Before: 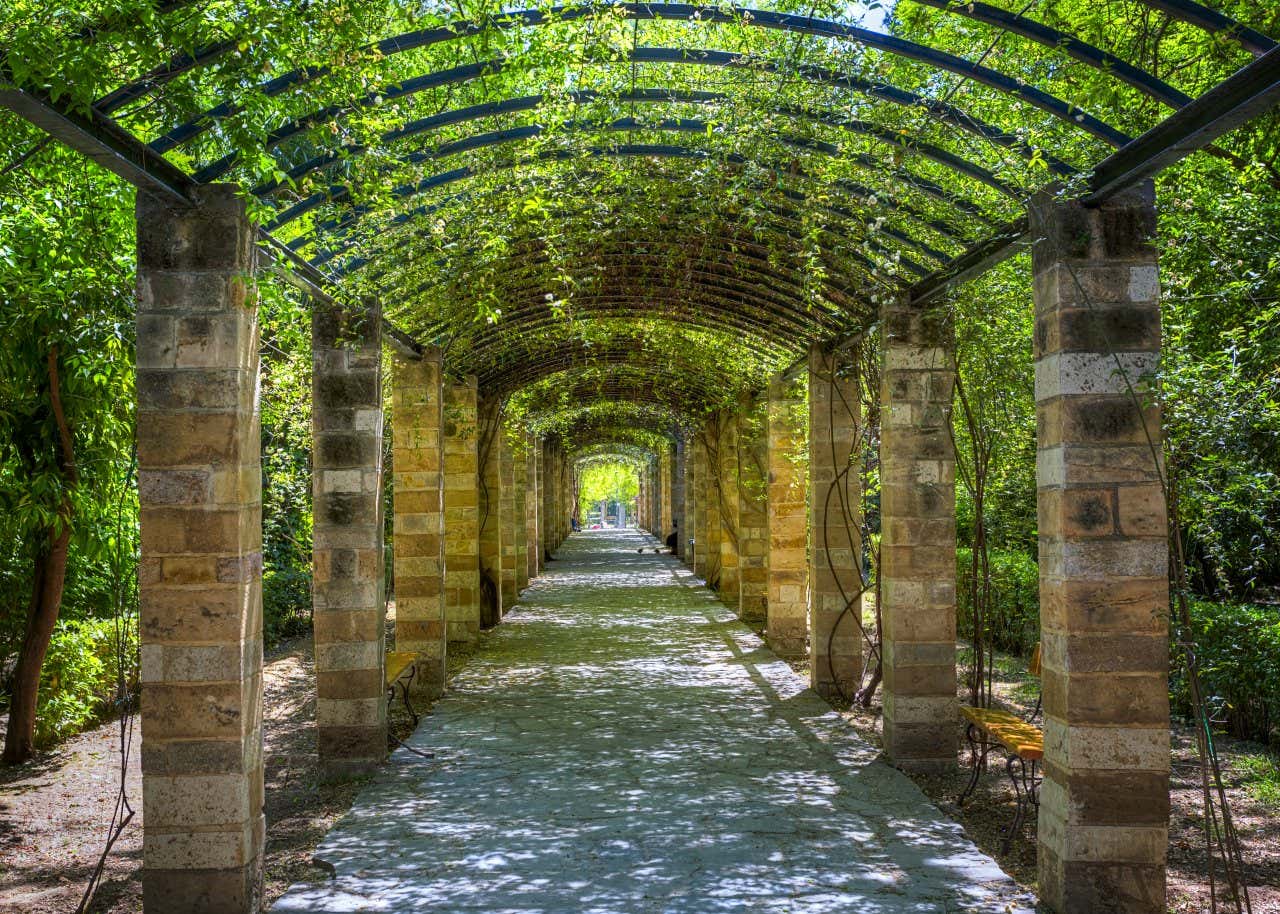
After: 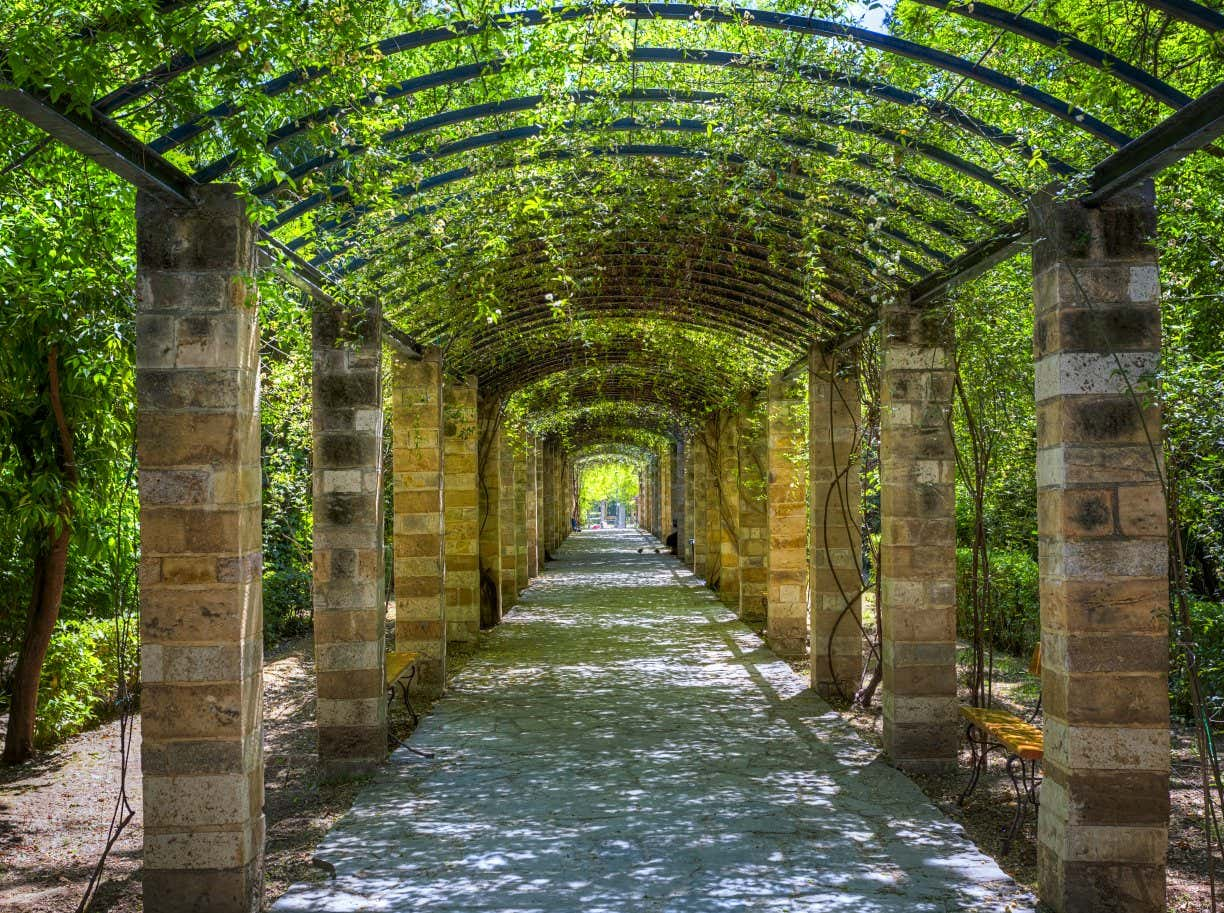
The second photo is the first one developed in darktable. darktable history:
crop: right 4.344%, bottom 0.044%
